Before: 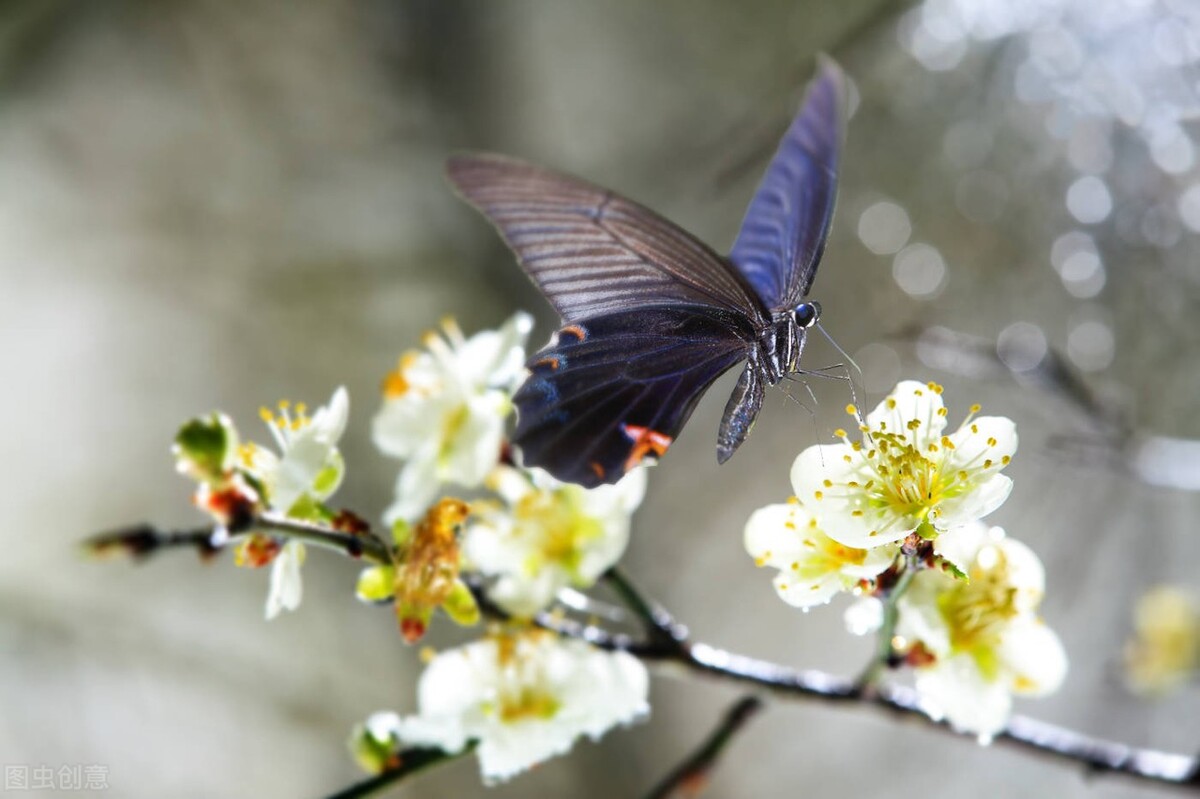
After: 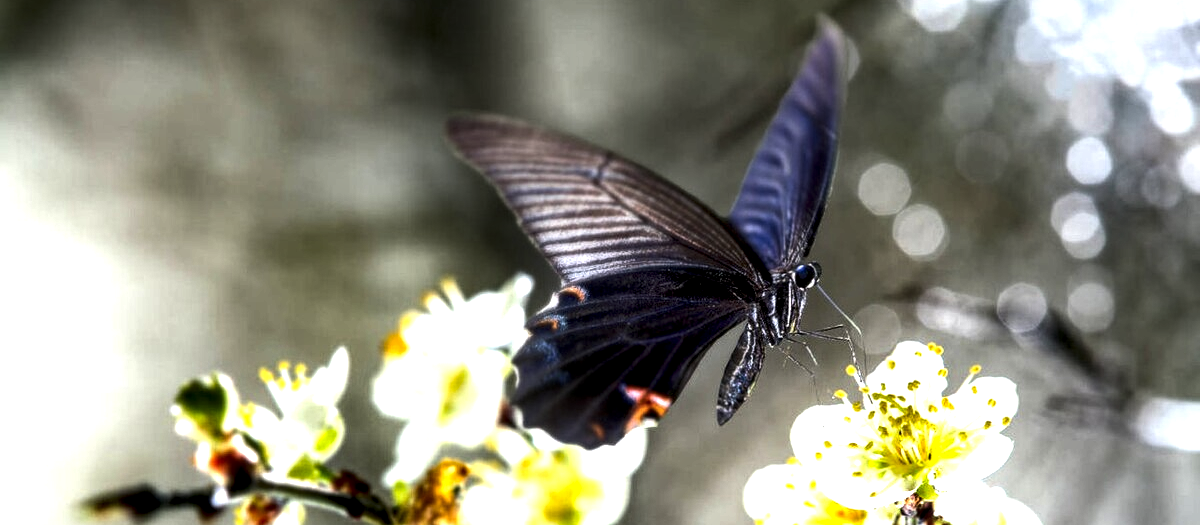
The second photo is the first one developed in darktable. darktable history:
color correction: highlights b* 0.014
local contrast: highlights 21%, shadows 71%, detail 170%
crop and rotate: top 4.884%, bottom 29.366%
color balance rgb: power › hue 212.84°, perceptual saturation grading › global saturation 0.744%, perceptual brilliance grading › highlights 14.563%, perceptual brilliance grading › mid-tones -5.328%, perceptual brilliance grading › shadows -27.391%, global vibrance 20%
tone equalizer: -8 EV -0.001 EV, -7 EV 0.002 EV, -6 EV -0.003 EV, -5 EV -0.015 EV, -4 EV -0.084 EV, -3 EV -0.204 EV, -2 EV -0.276 EV, -1 EV 0.118 EV, +0 EV 0.292 EV
